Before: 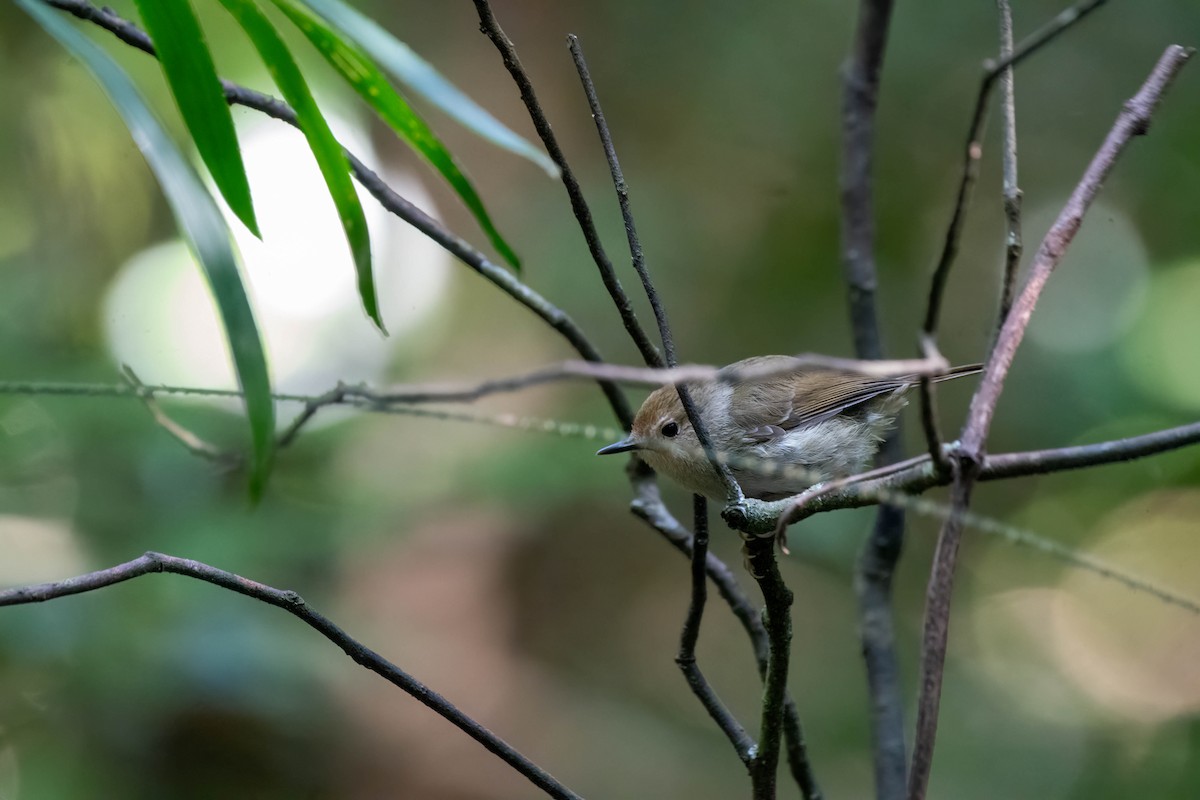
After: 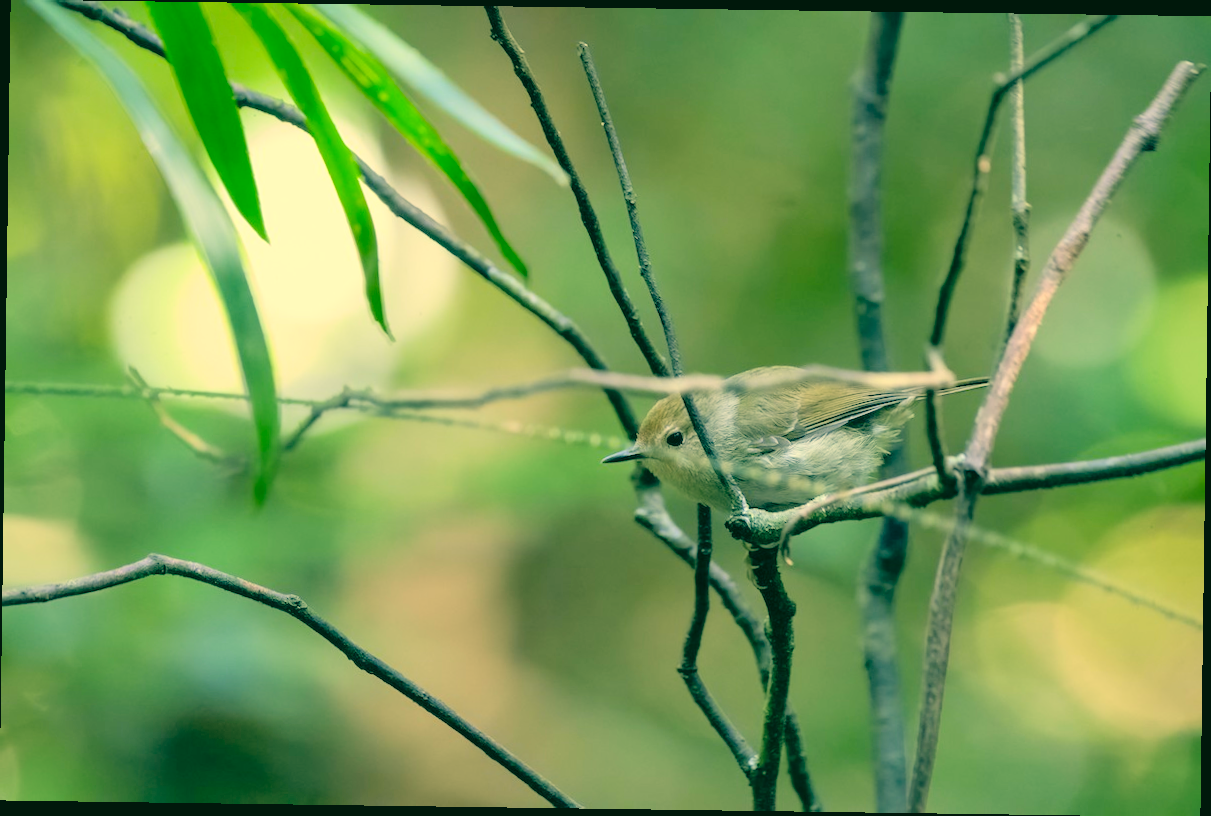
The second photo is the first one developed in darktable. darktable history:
rotate and perspective: rotation 0.8°, automatic cropping off
color correction: highlights a* 1.83, highlights b* 34.02, shadows a* -36.68, shadows b* -5.48
global tonemap: drago (0.7, 100)
exposure: exposure 0.74 EV, compensate highlight preservation false
